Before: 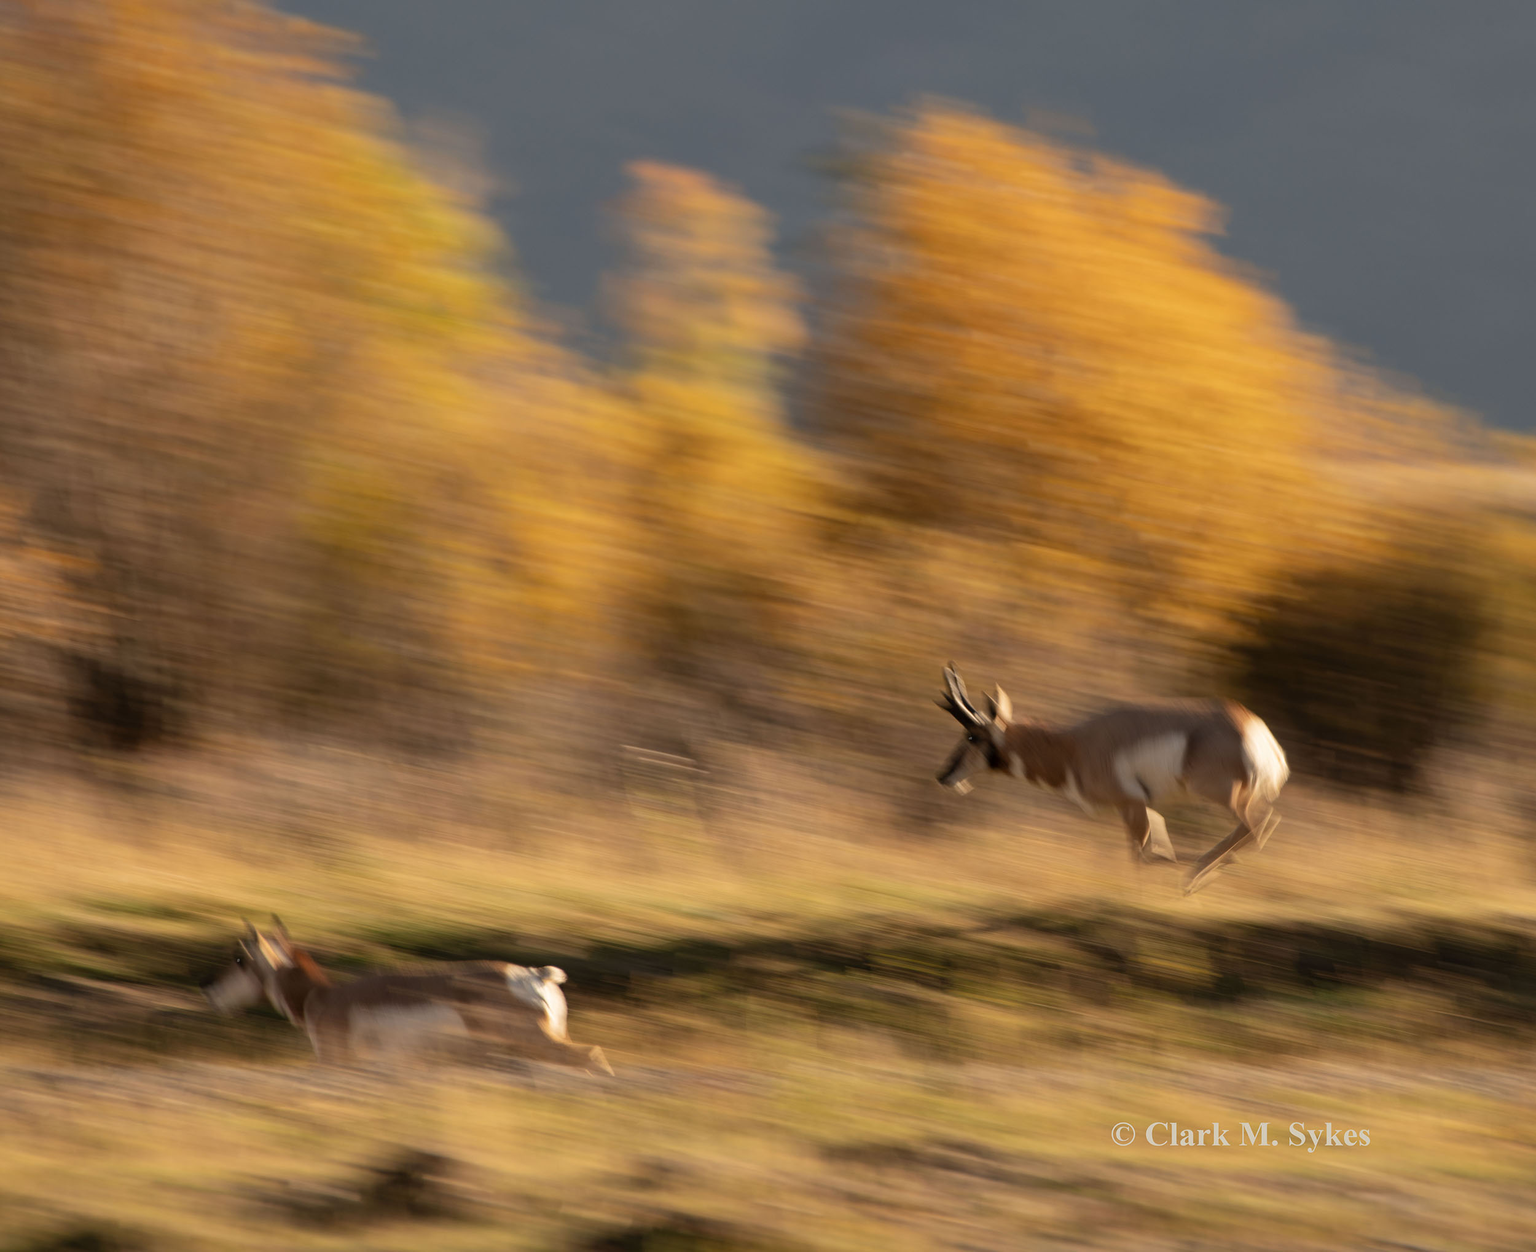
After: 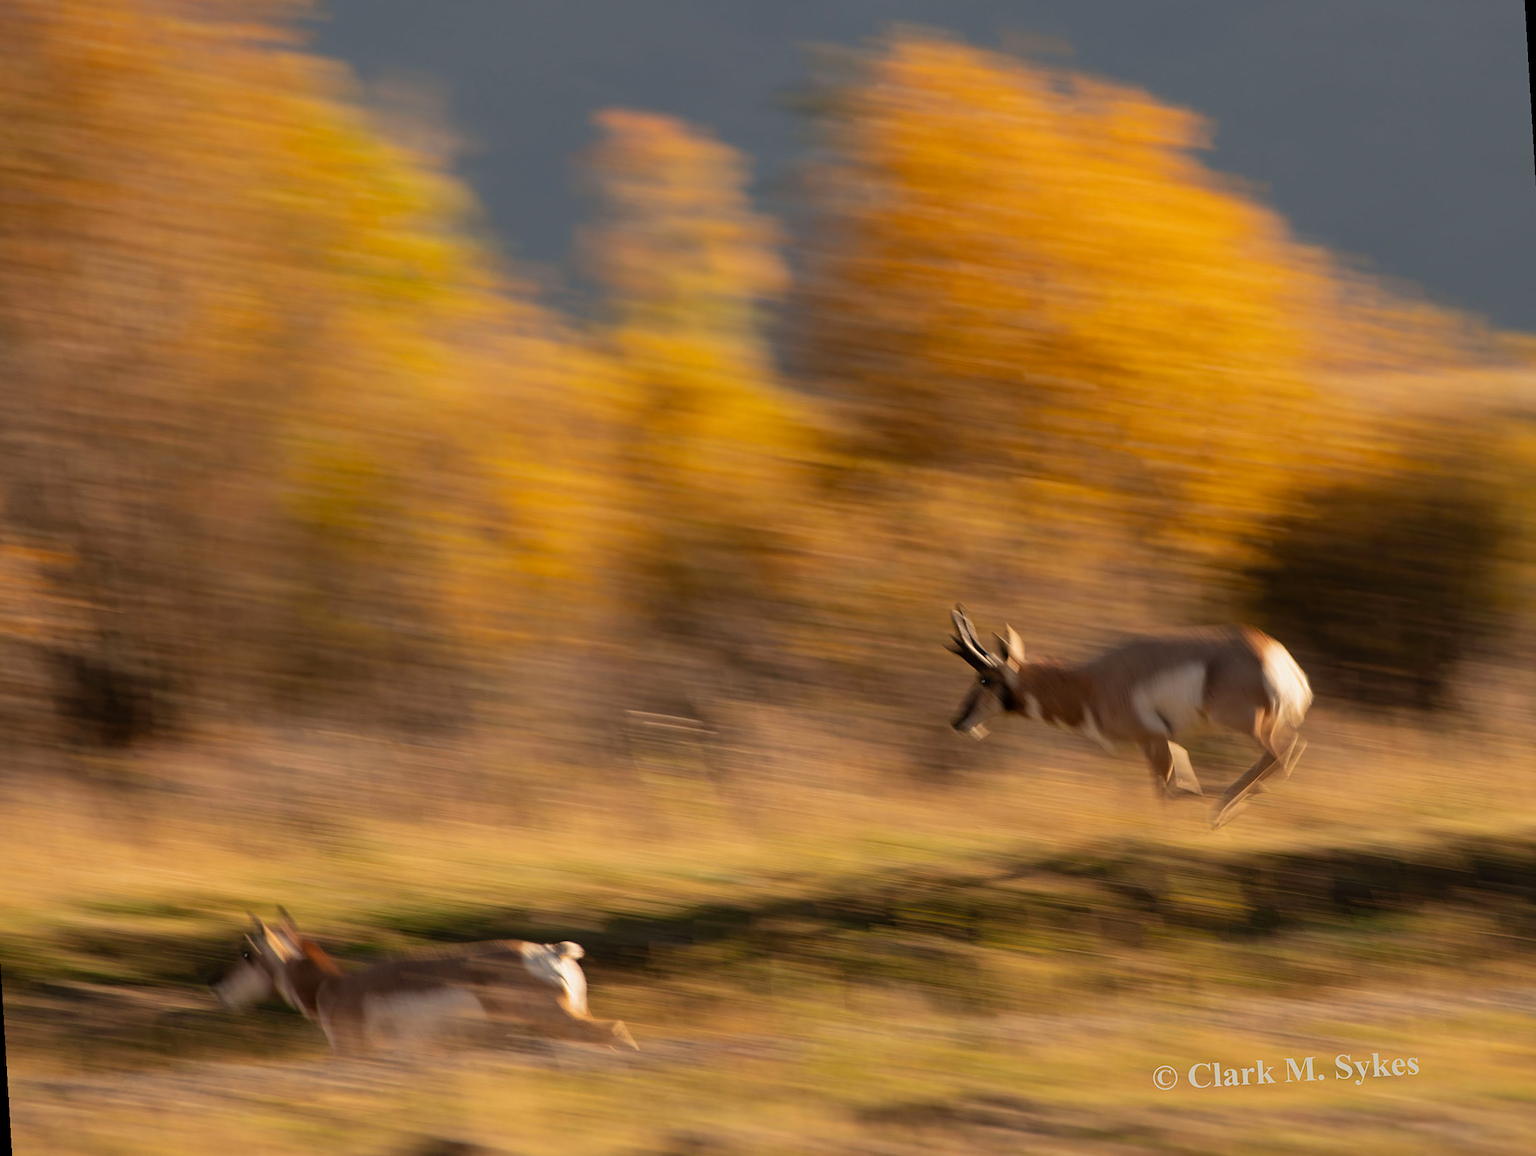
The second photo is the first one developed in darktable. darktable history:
white balance: emerald 1
rotate and perspective: rotation -3.52°, crop left 0.036, crop right 0.964, crop top 0.081, crop bottom 0.919
exposure: exposure -0.116 EV, compensate exposure bias true, compensate highlight preservation false
sharpen: amount 0.2
